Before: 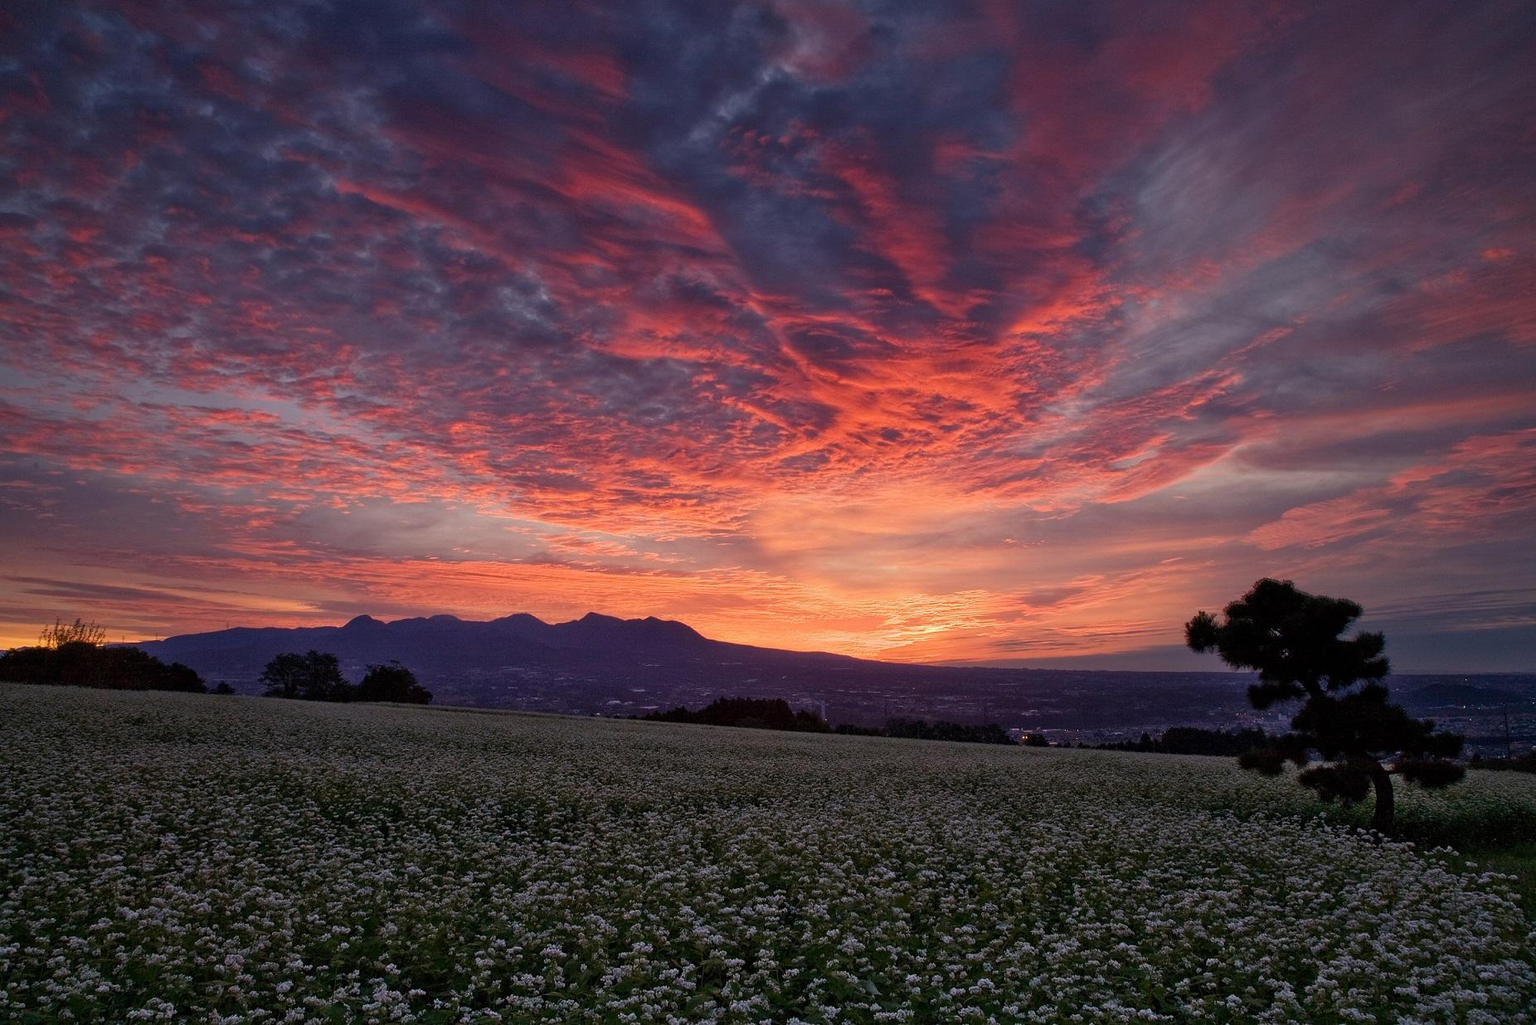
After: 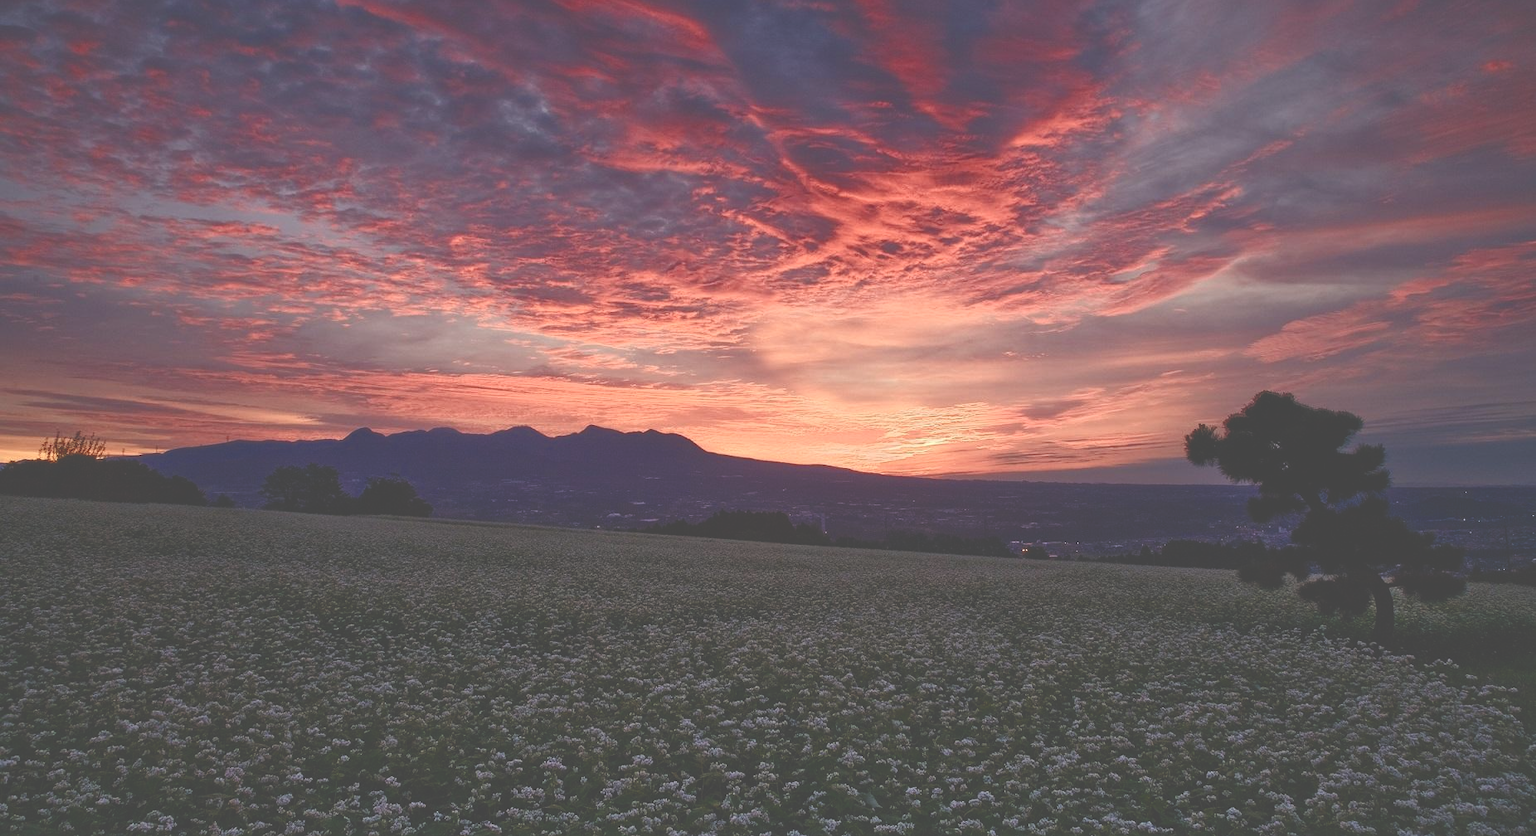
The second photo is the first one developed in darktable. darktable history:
tone equalizer: edges refinement/feathering 500, mask exposure compensation -1.57 EV, preserve details no
crop and rotate: top 18.296%
exposure: black level correction -0.063, exposure -0.05 EV, compensate exposure bias true, compensate highlight preservation false
color balance rgb: perceptual saturation grading › global saturation 20%, perceptual saturation grading › highlights -49.32%, perceptual saturation grading › shadows 24.447%, global vibrance 16.577%, saturation formula JzAzBz (2021)
